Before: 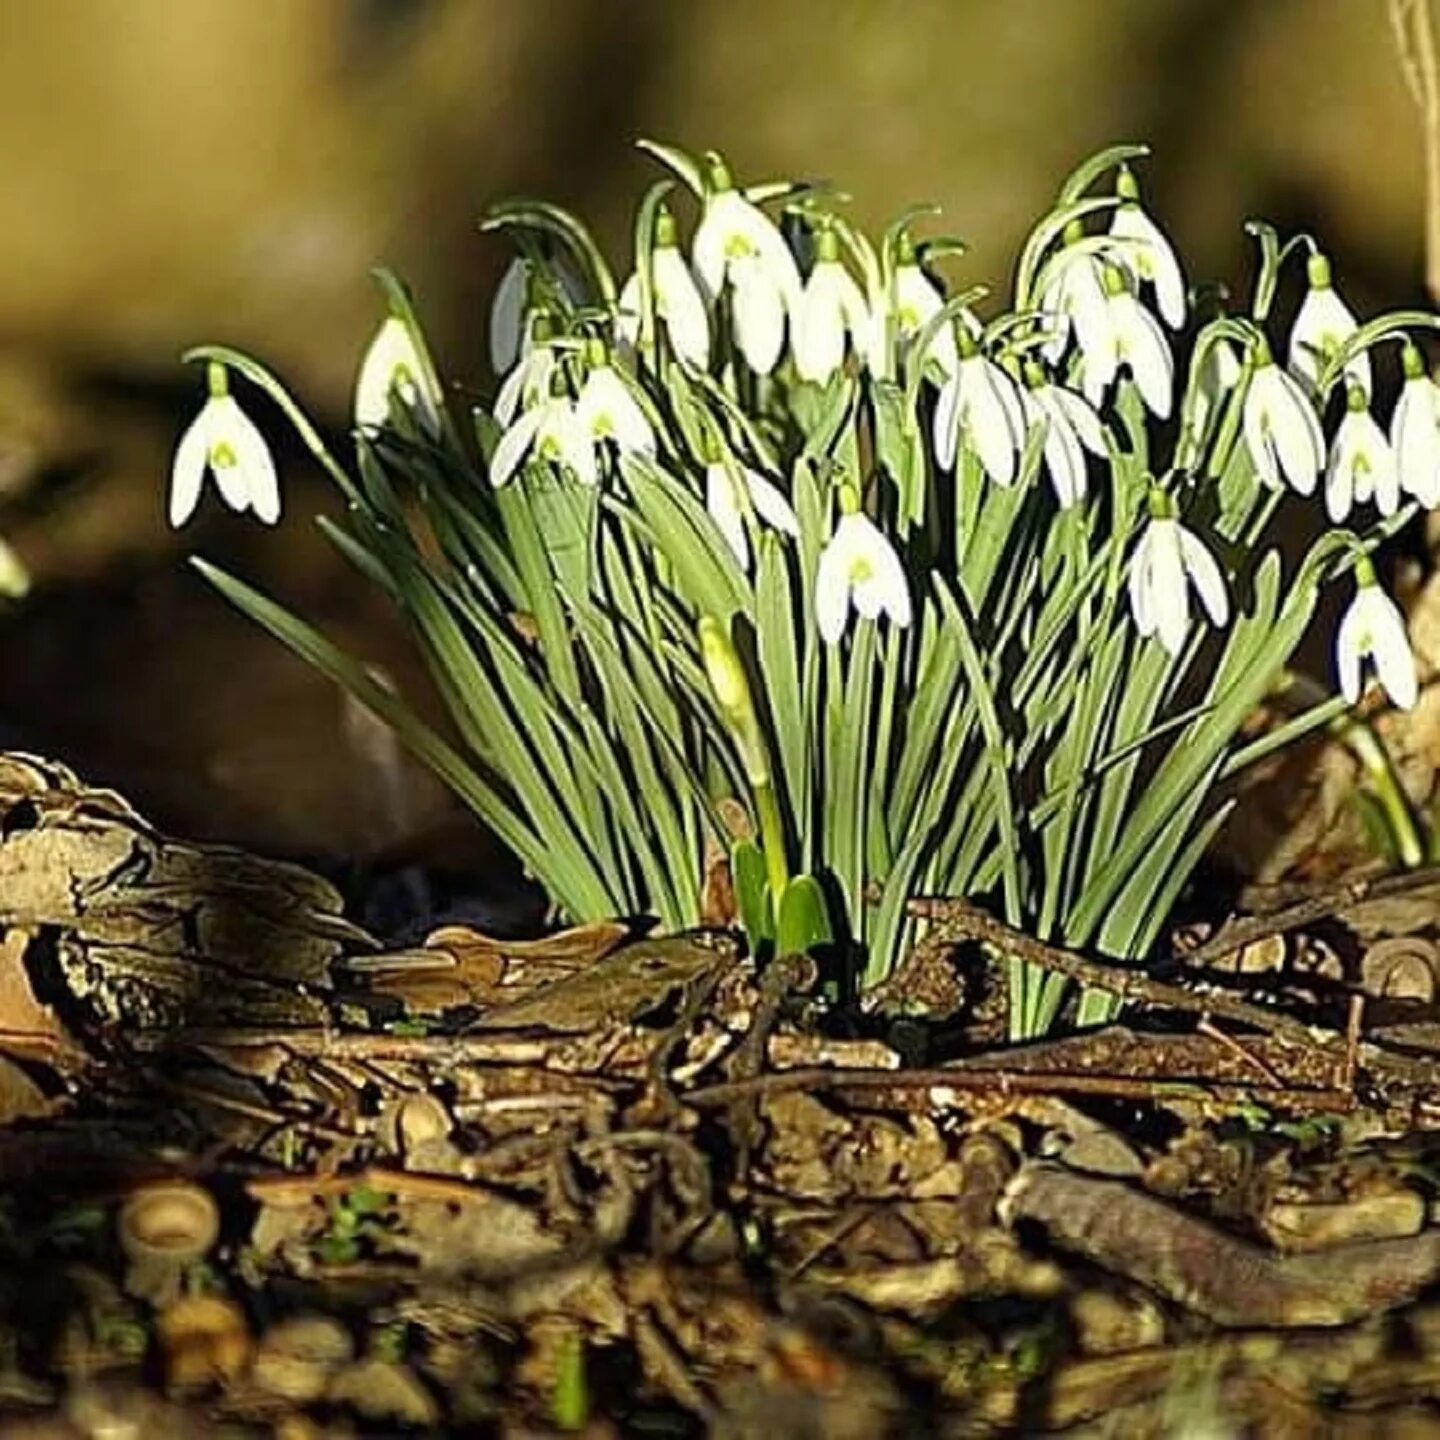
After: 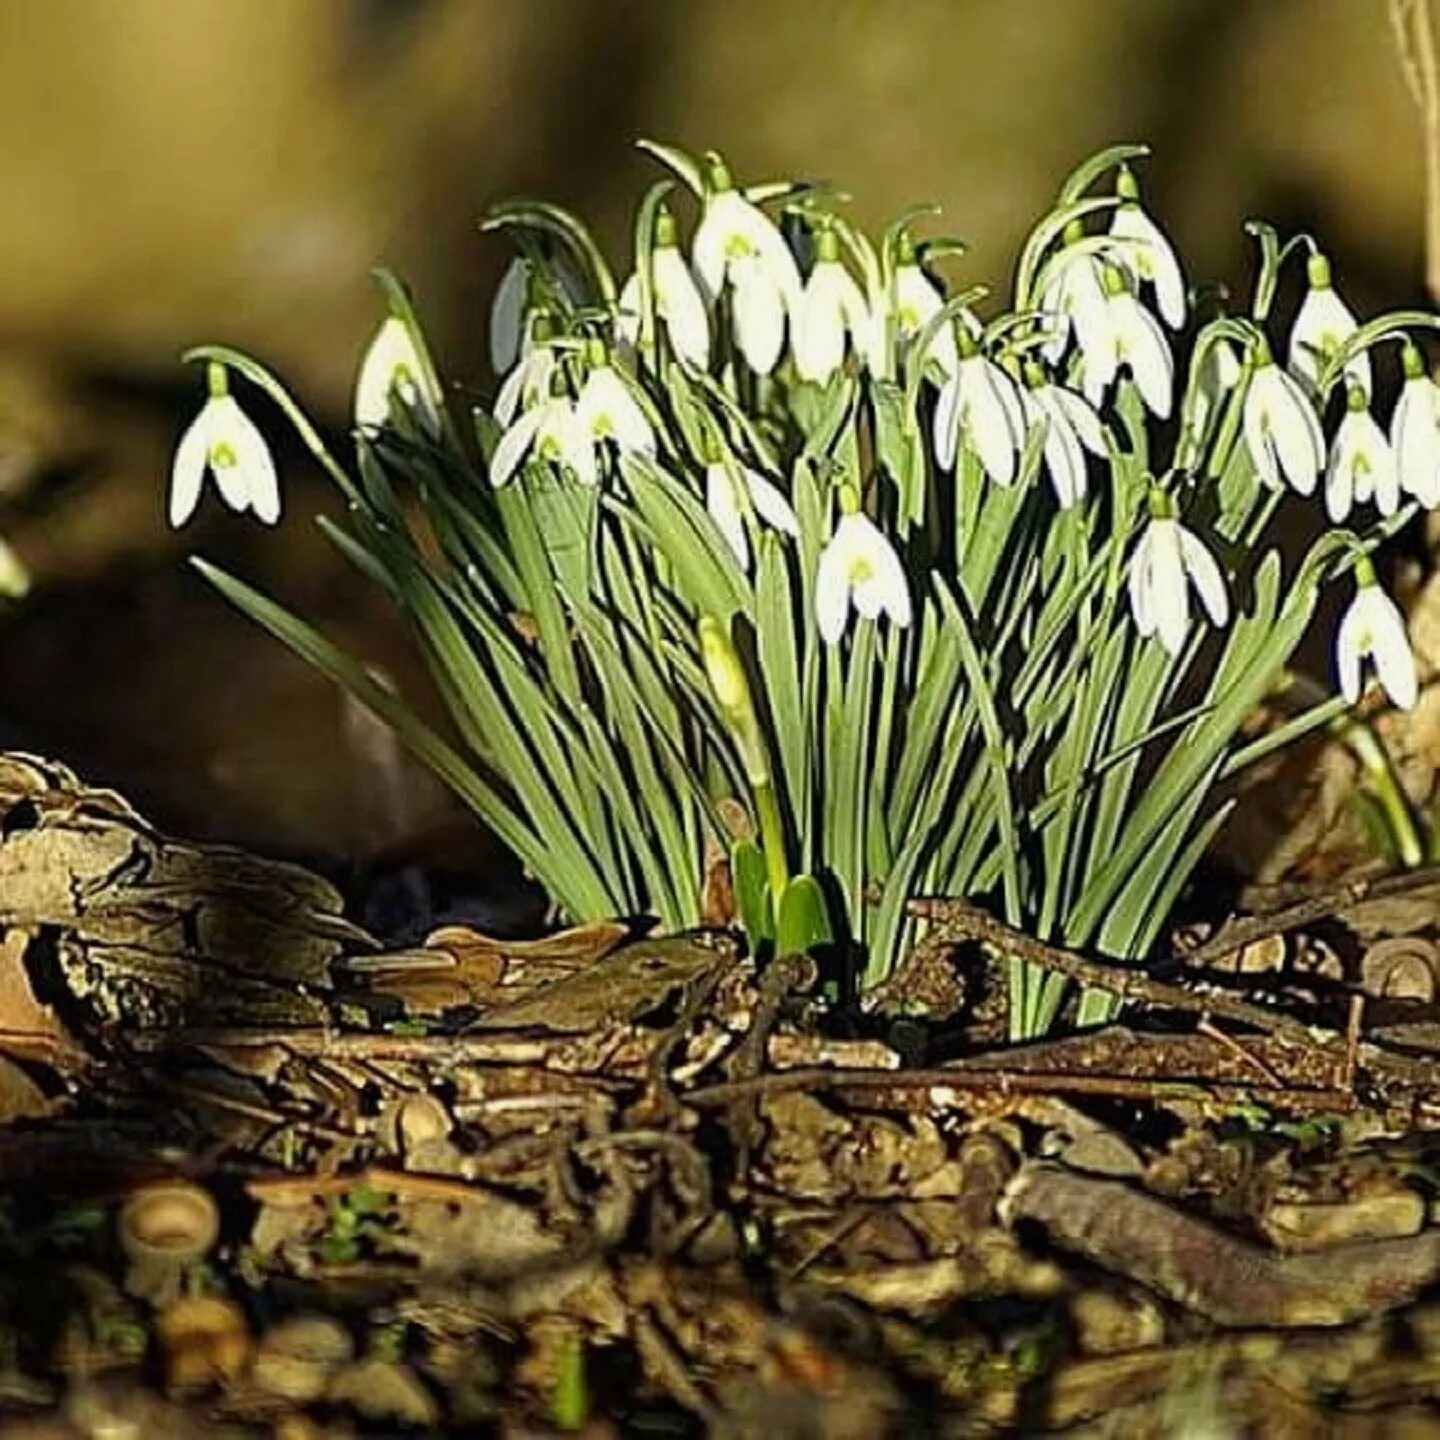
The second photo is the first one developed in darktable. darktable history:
exposure: exposure -0.111 EV, compensate highlight preservation false
